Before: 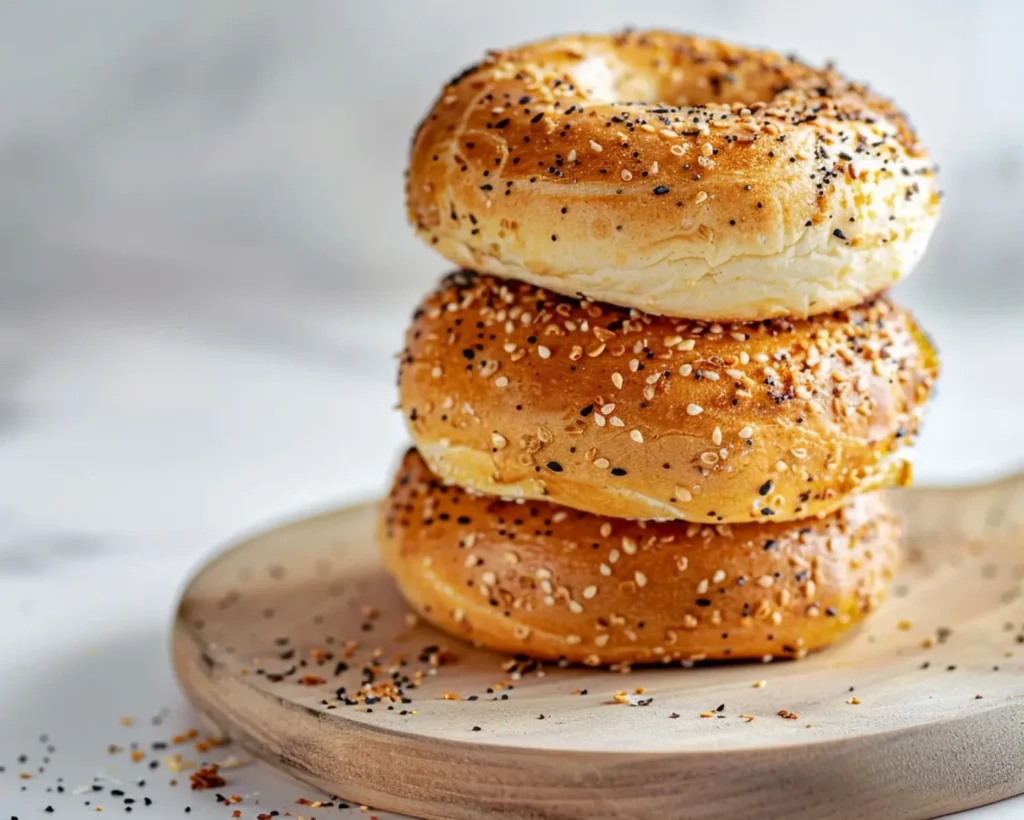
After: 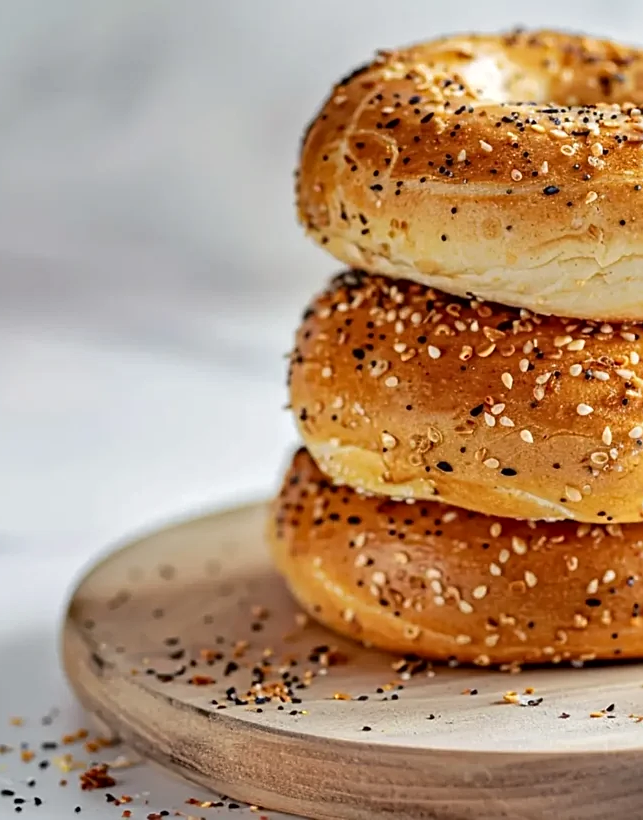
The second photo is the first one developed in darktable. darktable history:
sharpen: on, module defaults
local contrast: mode bilateral grid, contrast 27, coarseness 15, detail 115%, midtone range 0.2
crop: left 10.825%, right 26.347%
